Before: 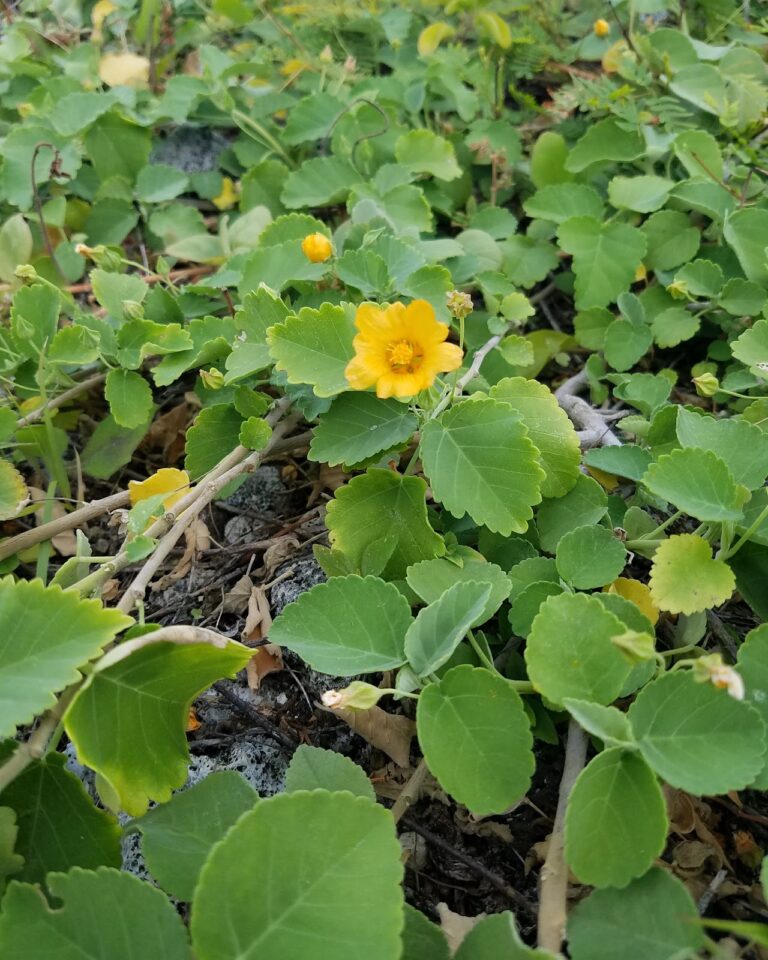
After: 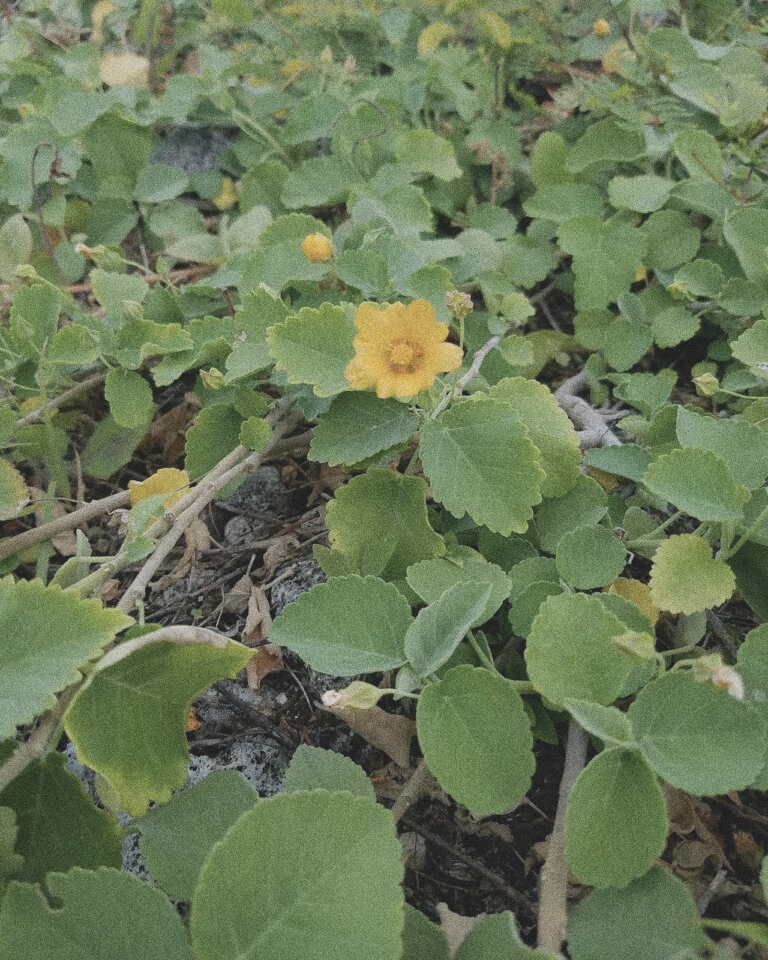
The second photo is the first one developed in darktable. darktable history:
tone equalizer: on, module defaults
grain: coarseness 0.09 ISO, strength 40%
contrast brightness saturation: contrast -0.26, saturation -0.43
